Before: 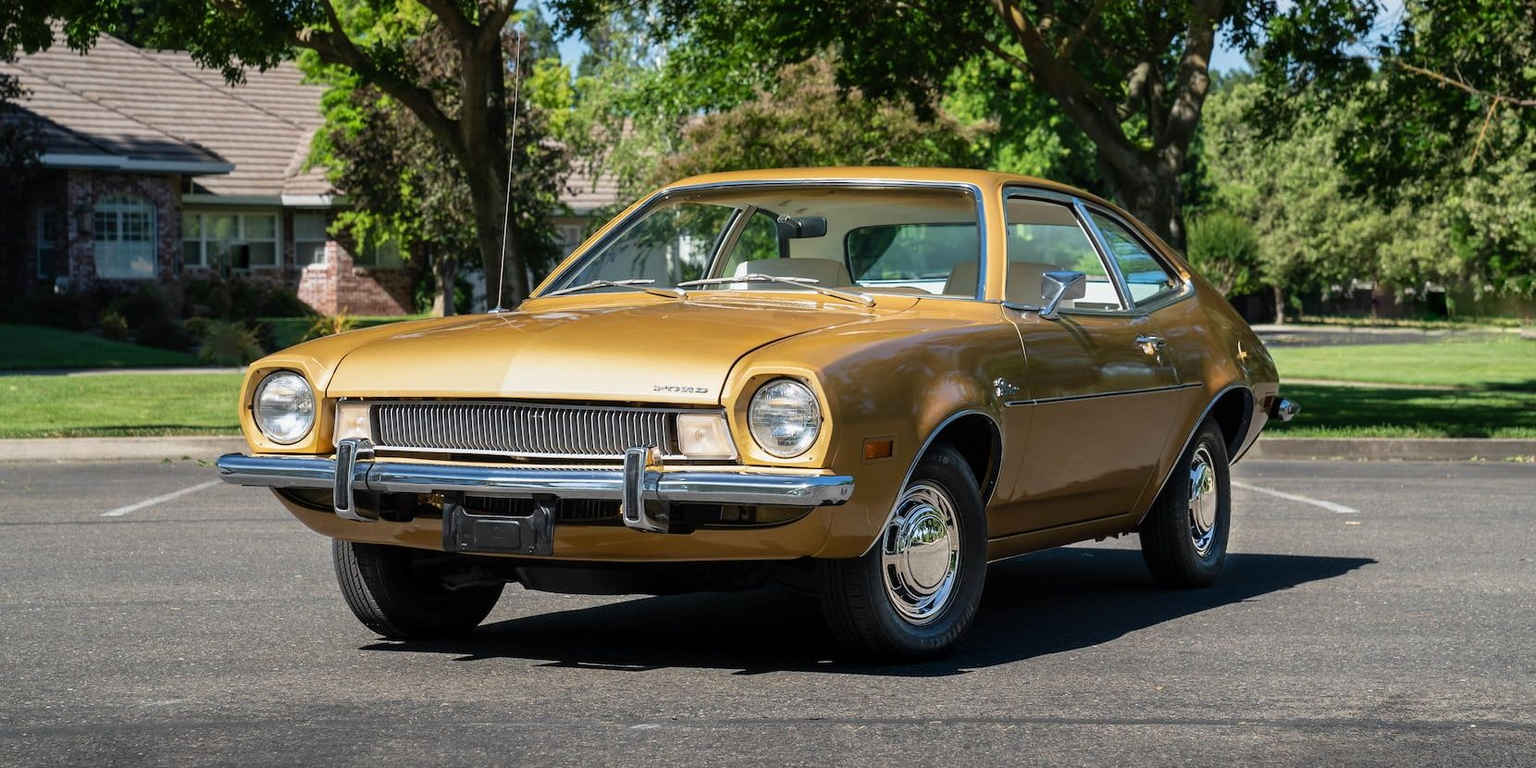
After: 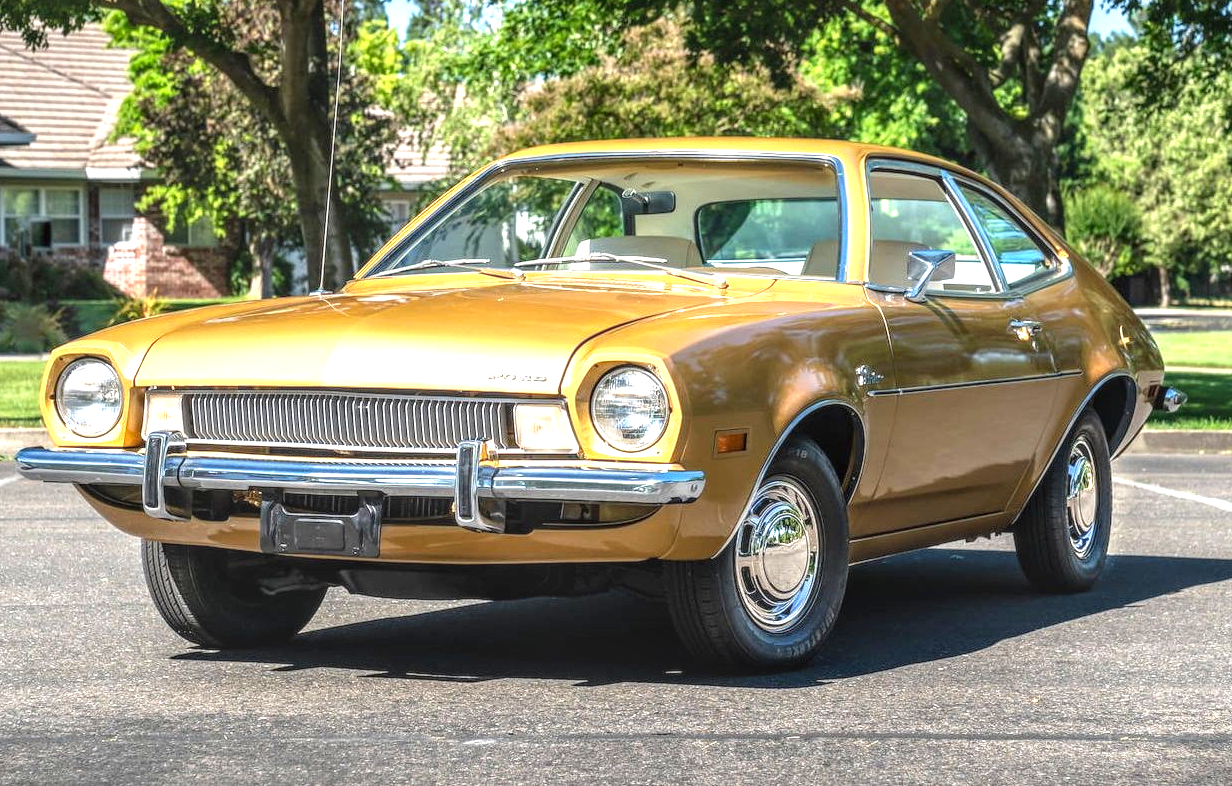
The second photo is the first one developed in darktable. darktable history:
crop and rotate: left 13.15%, top 5.251%, right 12.609%
local contrast: highlights 0%, shadows 0%, detail 133%
exposure: exposure 1.25 EV, compensate exposure bias true, compensate highlight preservation false
